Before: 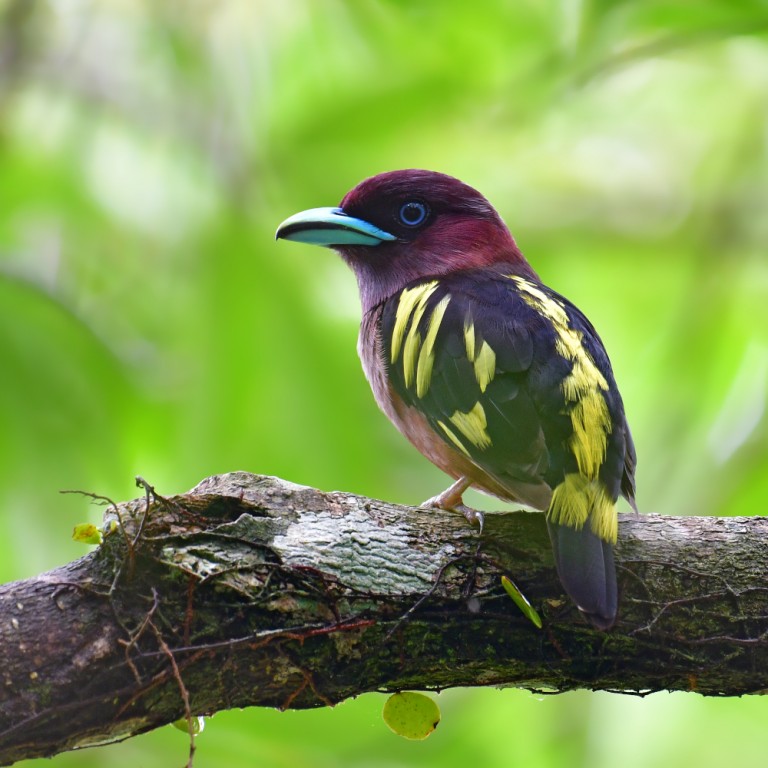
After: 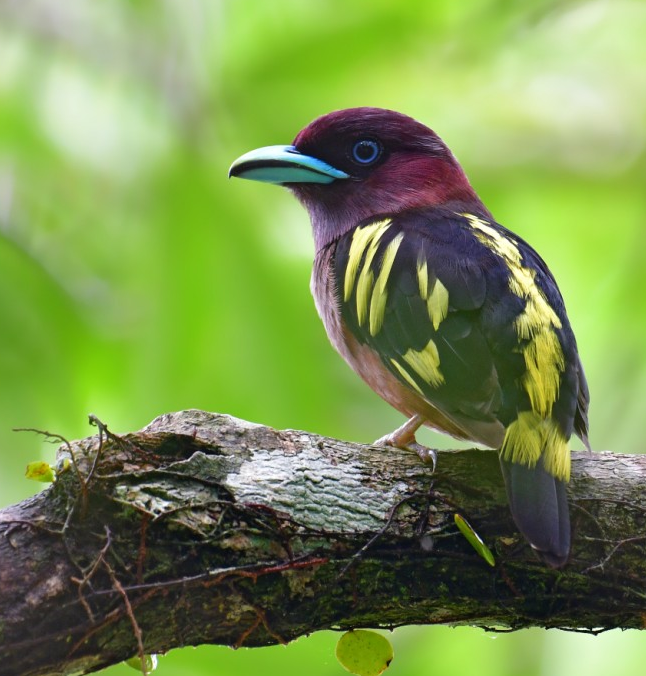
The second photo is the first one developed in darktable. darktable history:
crop: left 6.225%, top 8.134%, right 9.544%, bottom 3.804%
